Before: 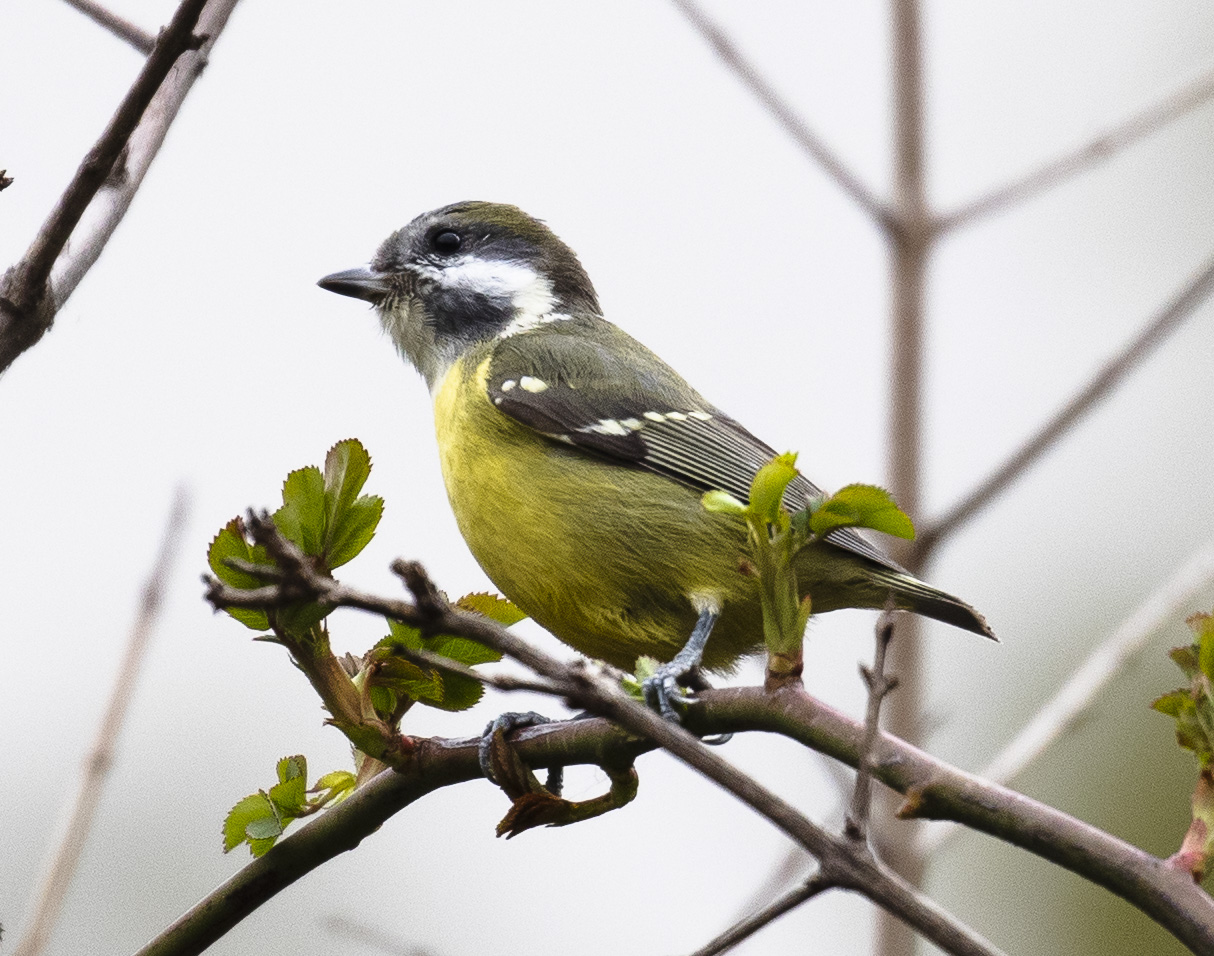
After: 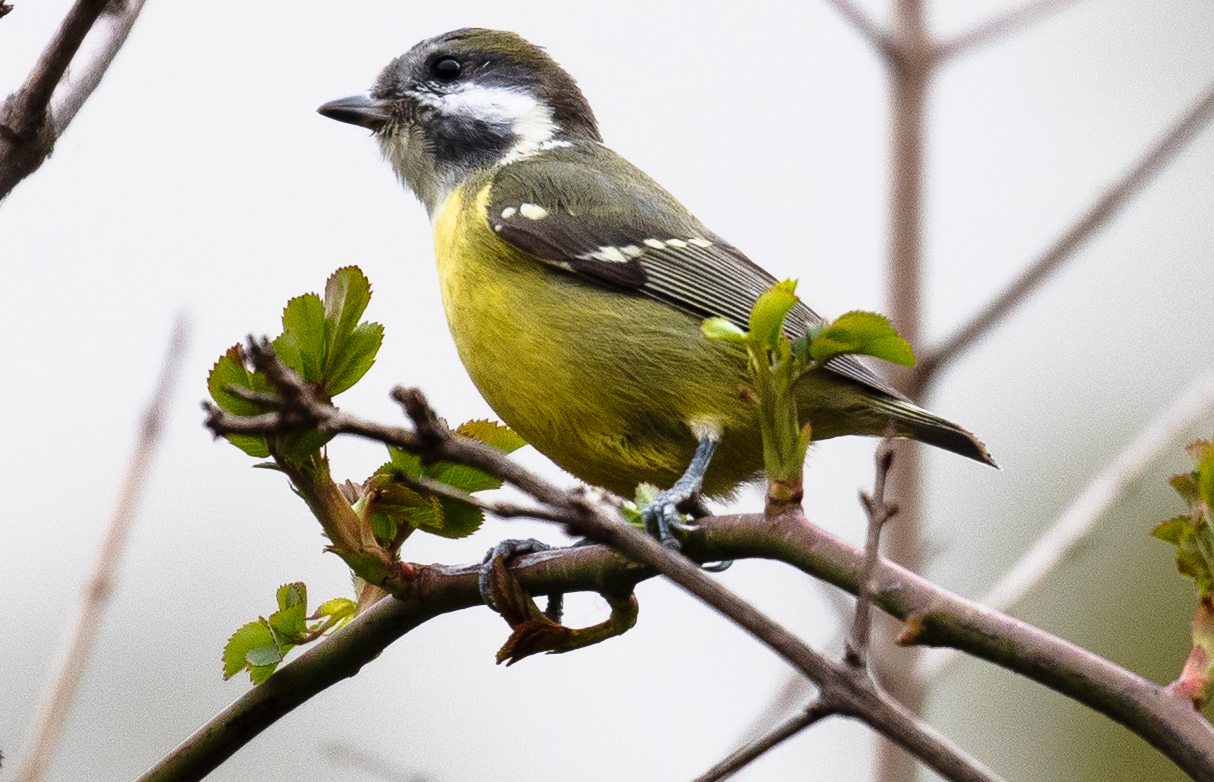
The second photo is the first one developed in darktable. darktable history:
crop and rotate: top 18.173%
